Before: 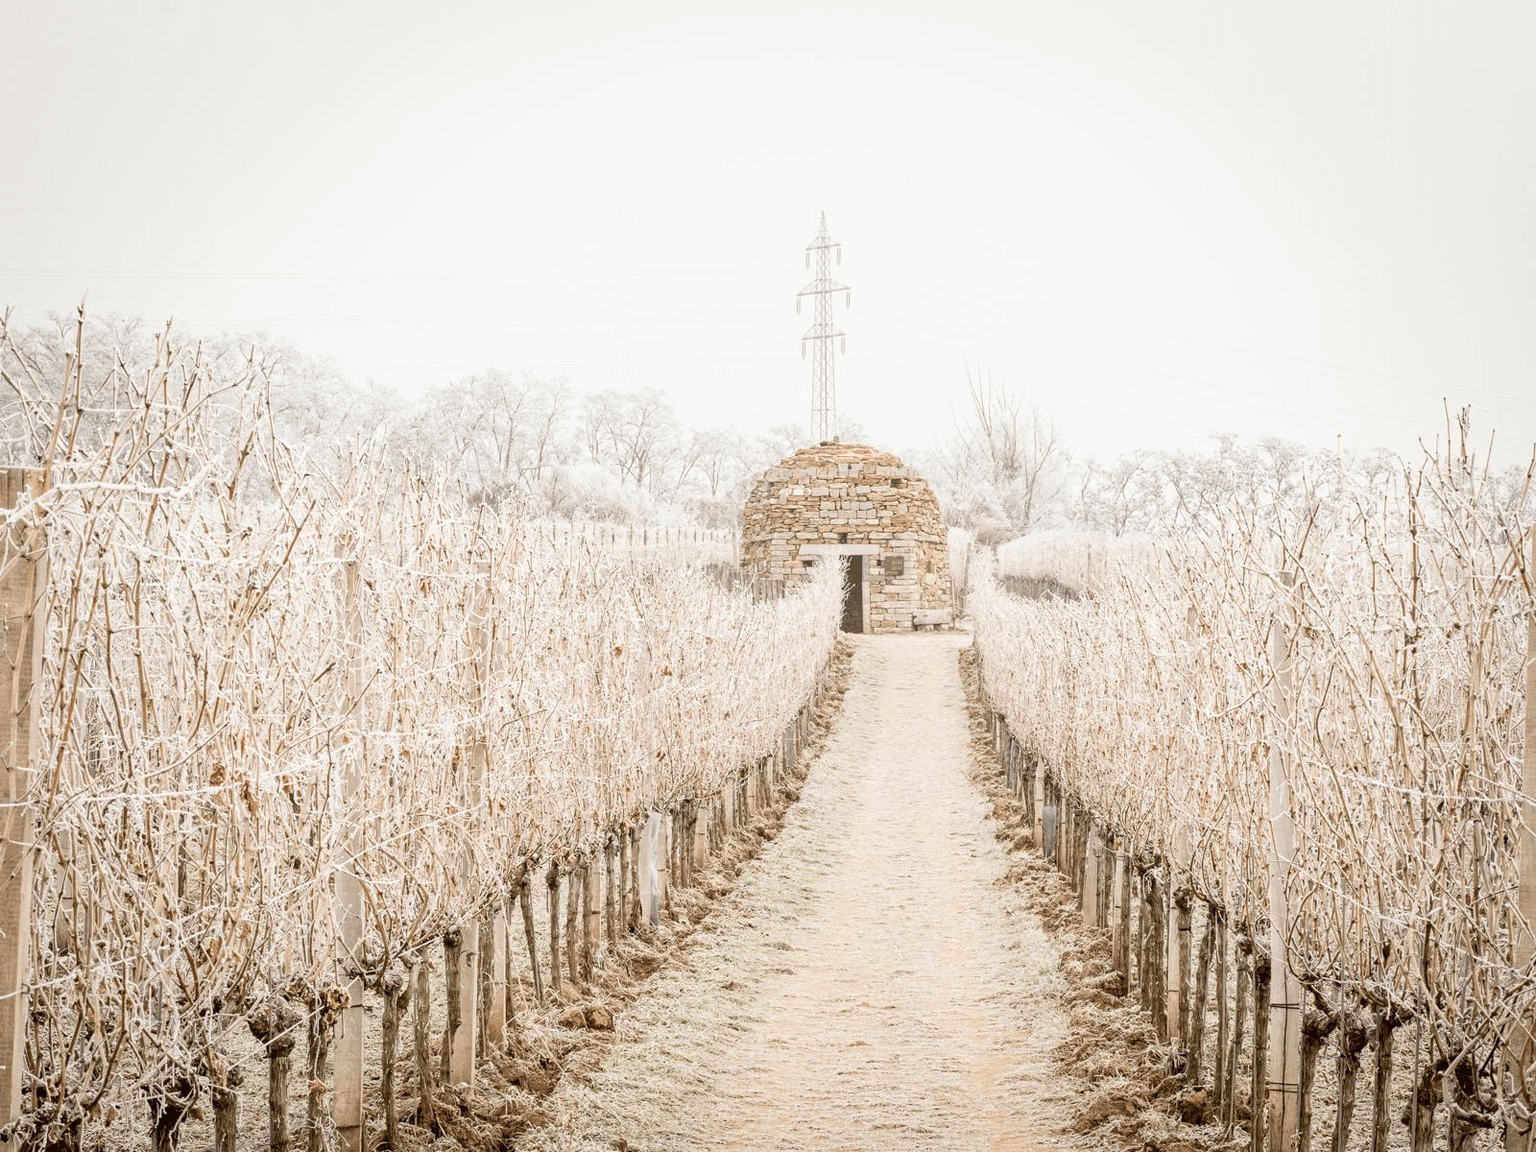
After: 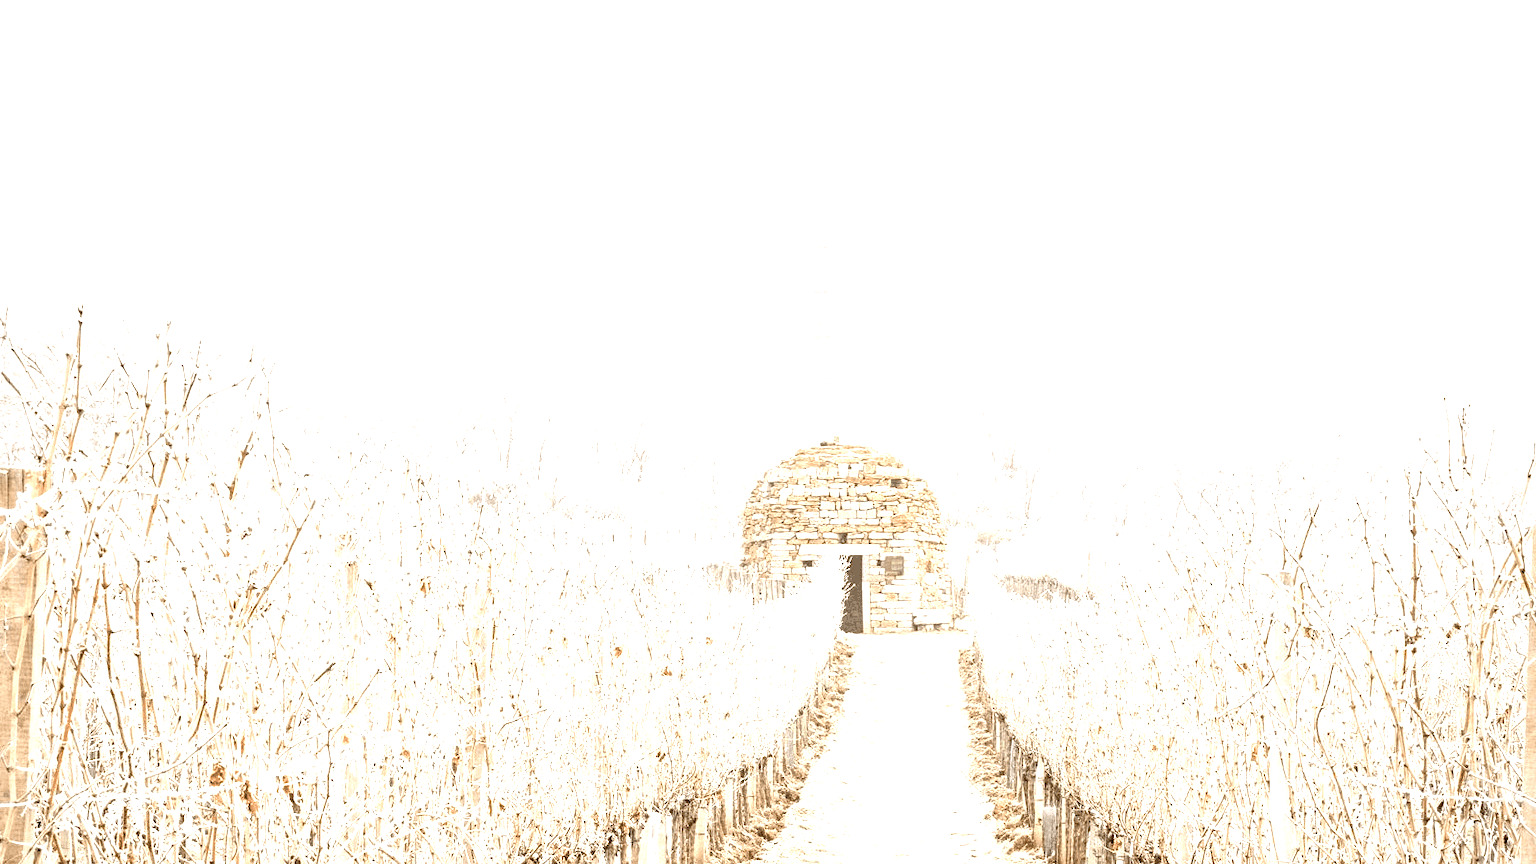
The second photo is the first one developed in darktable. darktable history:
color zones: curves: ch0 [(0.203, 0.433) (0.607, 0.517) (0.697, 0.696) (0.705, 0.897)]
crop: bottom 24.94%
exposure: exposure 1.204 EV, compensate highlight preservation false
